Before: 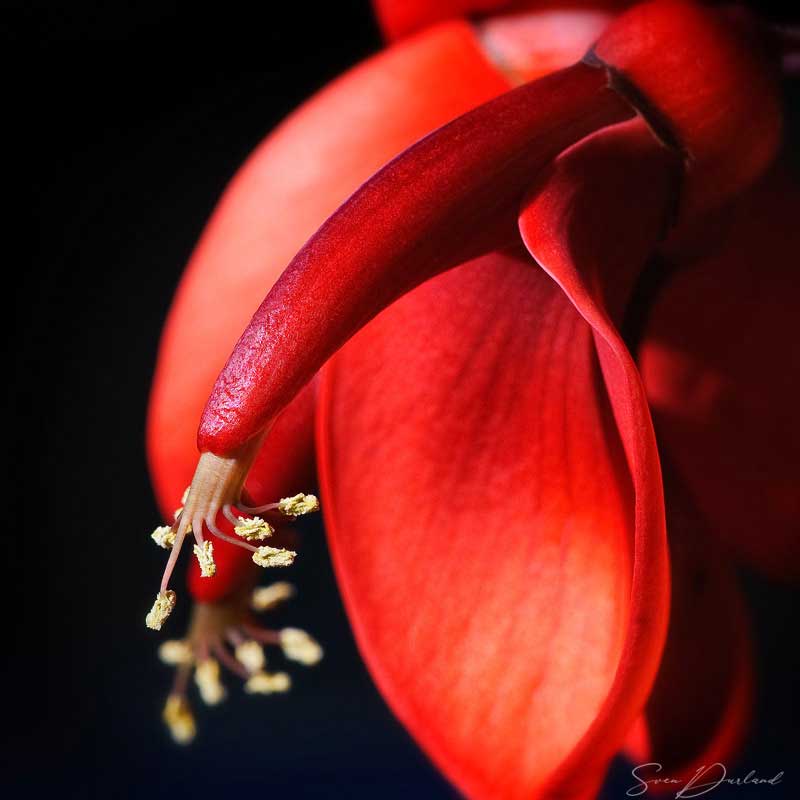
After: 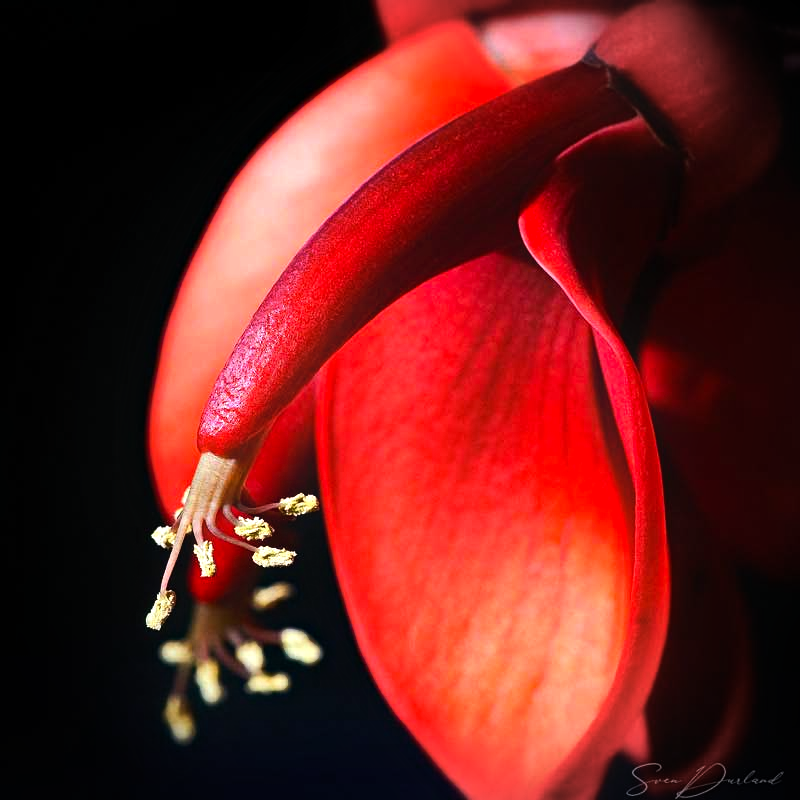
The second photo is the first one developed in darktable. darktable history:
haze removal: compatibility mode true, adaptive false
vignetting: automatic ratio true
contrast equalizer: y [[0.439, 0.44, 0.442, 0.457, 0.493, 0.498], [0.5 ×6], [0.5 ×6], [0 ×6], [0 ×6]]
tone equalizer: -8 EV -0.75 EV, -7 EV -0.7 EV, -6 EV -0.6 EV, -5 EV -0.4 EV, -3 EV 0.4 EV, -2 EV 0.6 EV, -1 EV 0.7 EV, +0 EV 0.75 EV, edges refinement/feathering 500, mask exposure compensation -1.57 EV, preserve details no
